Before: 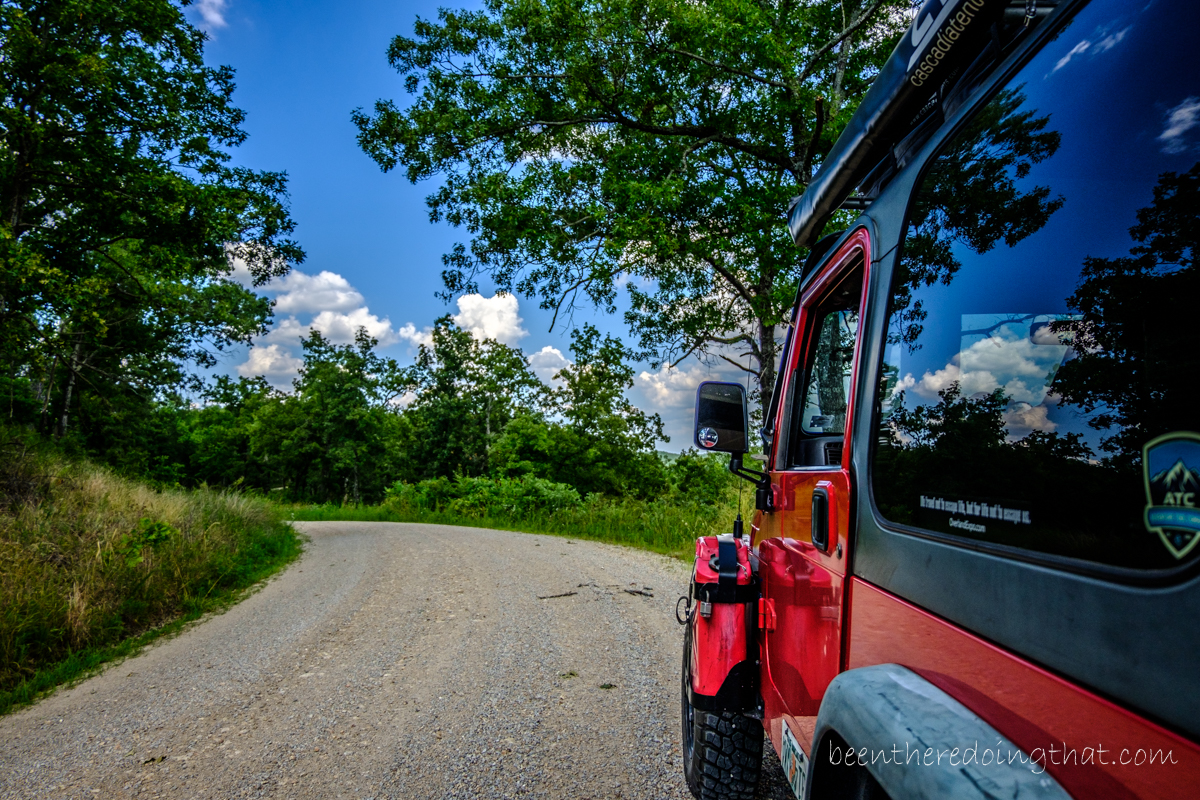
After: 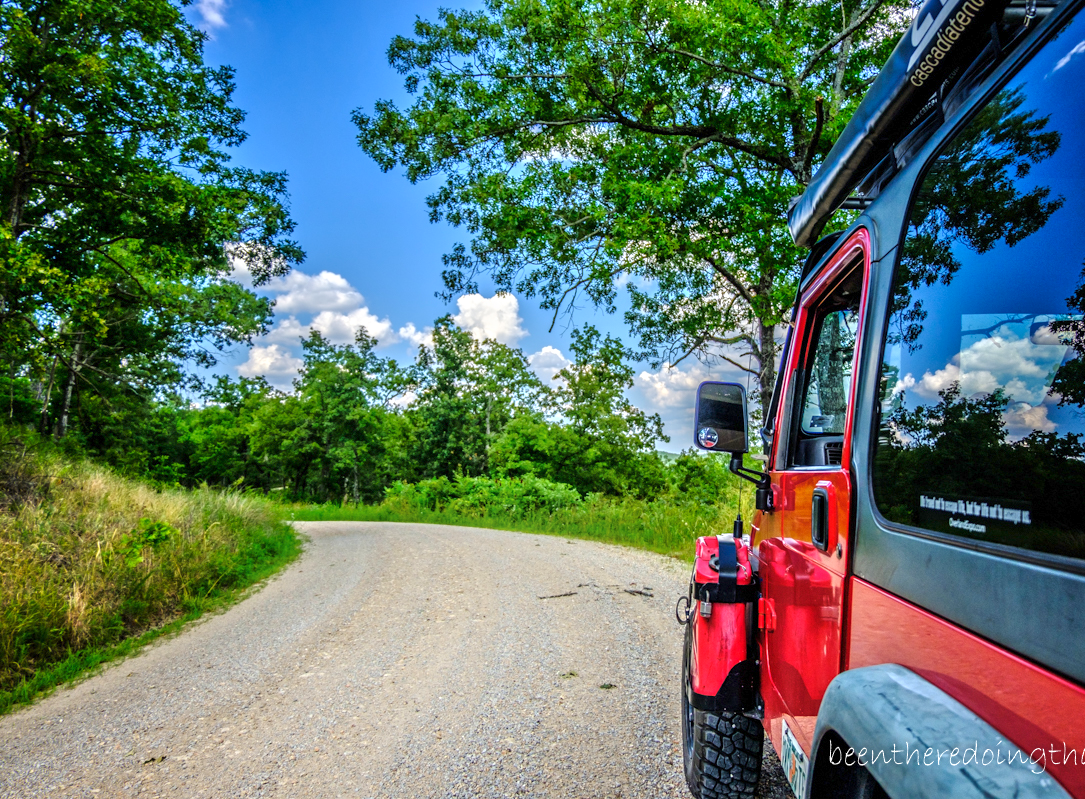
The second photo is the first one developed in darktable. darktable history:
tone equalizer: -8 EV 2 EV, -7 EV 2 EV, -6 EV 2 EV, -5 EV 2 EV, -4 EV 2 EV, -3 EV 1.5 EV, -2 EV 1 EV, -1 EV 0.5 EV
crop: right 9.509%, bottom 0.031%
shadows and highlights: shadows -21.3, highlights 100, soften with gaussian
